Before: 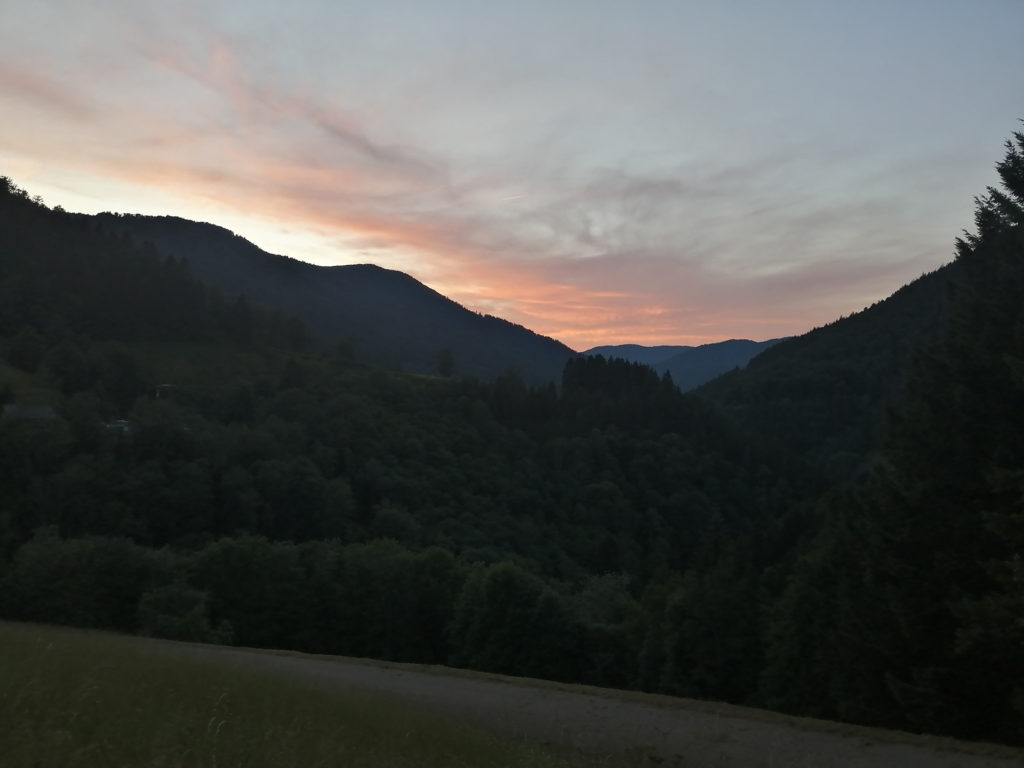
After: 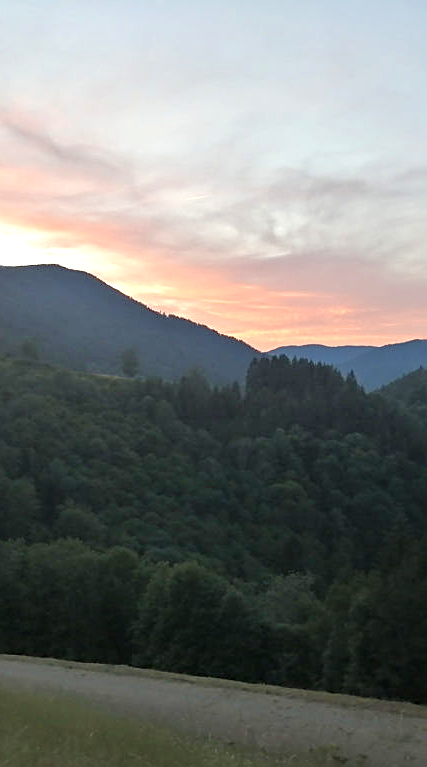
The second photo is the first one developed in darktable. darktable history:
crop: left 30.952%, right 27.325%
exposure: exposure 0.783 EV, compensate exposure bias true, compensate highlight preservation false
sharpen: on, module defaults
tone equalizer: -7 EV 0.143 EV, -6 EV 0.608 EV, -5 EV 1.13 EV, -4 EV 1.3 EV, -3 EV 1.13 EV, -2 EV 0.6 EV, -1 EV 0.146 EV, mask exposure compensation -0.488 EV
